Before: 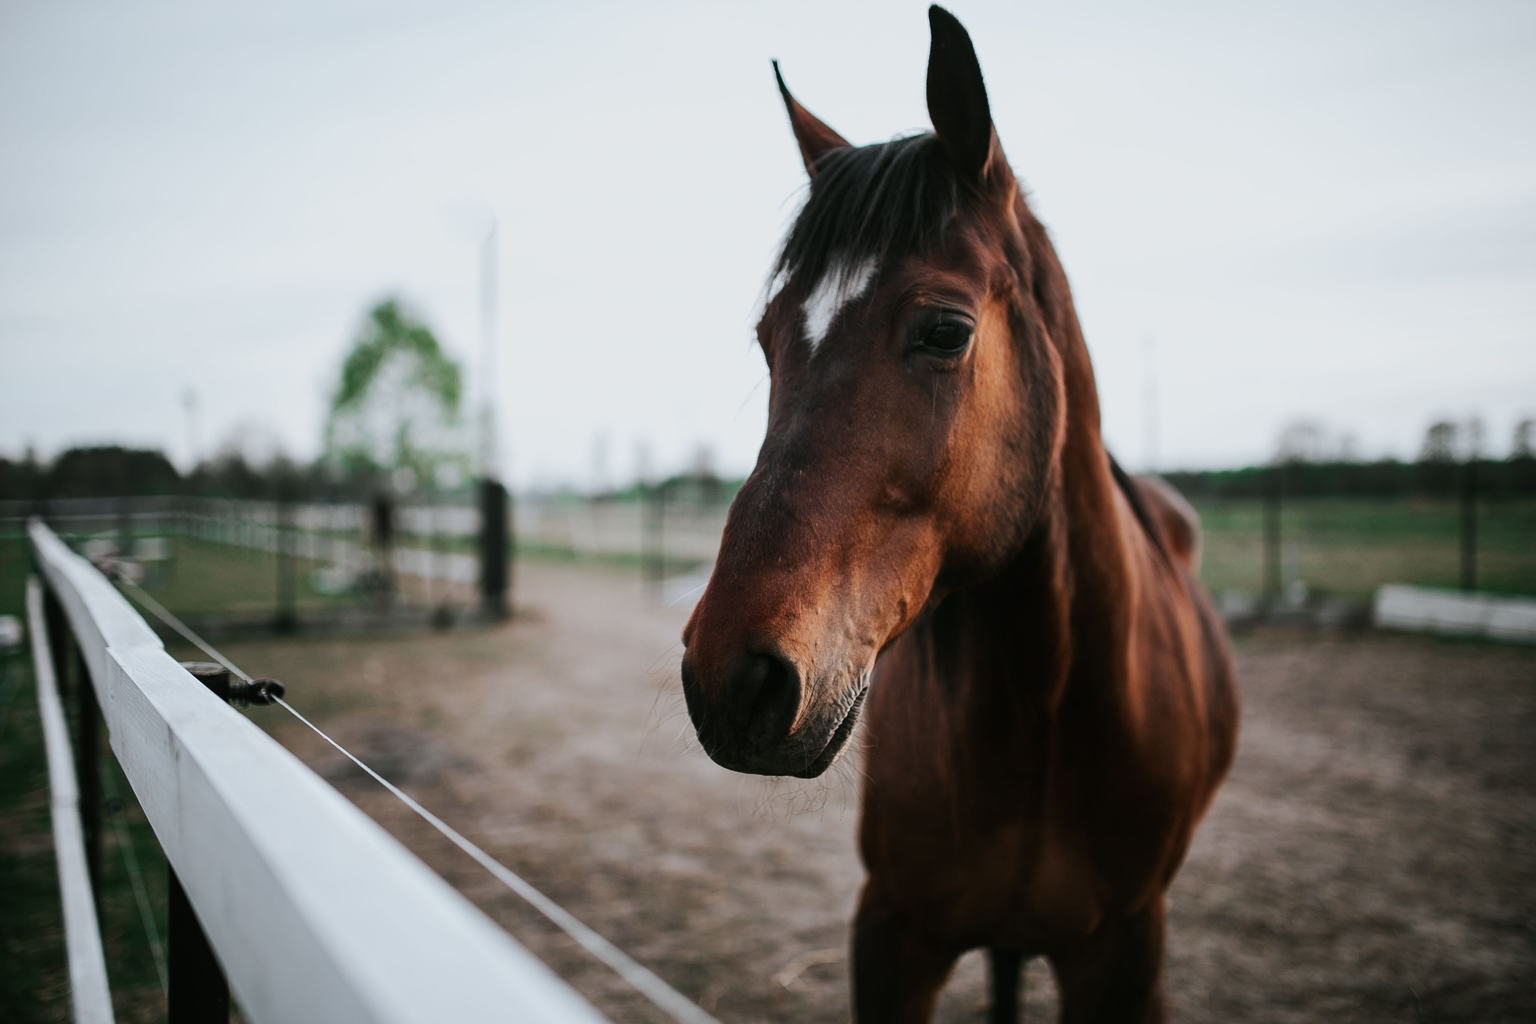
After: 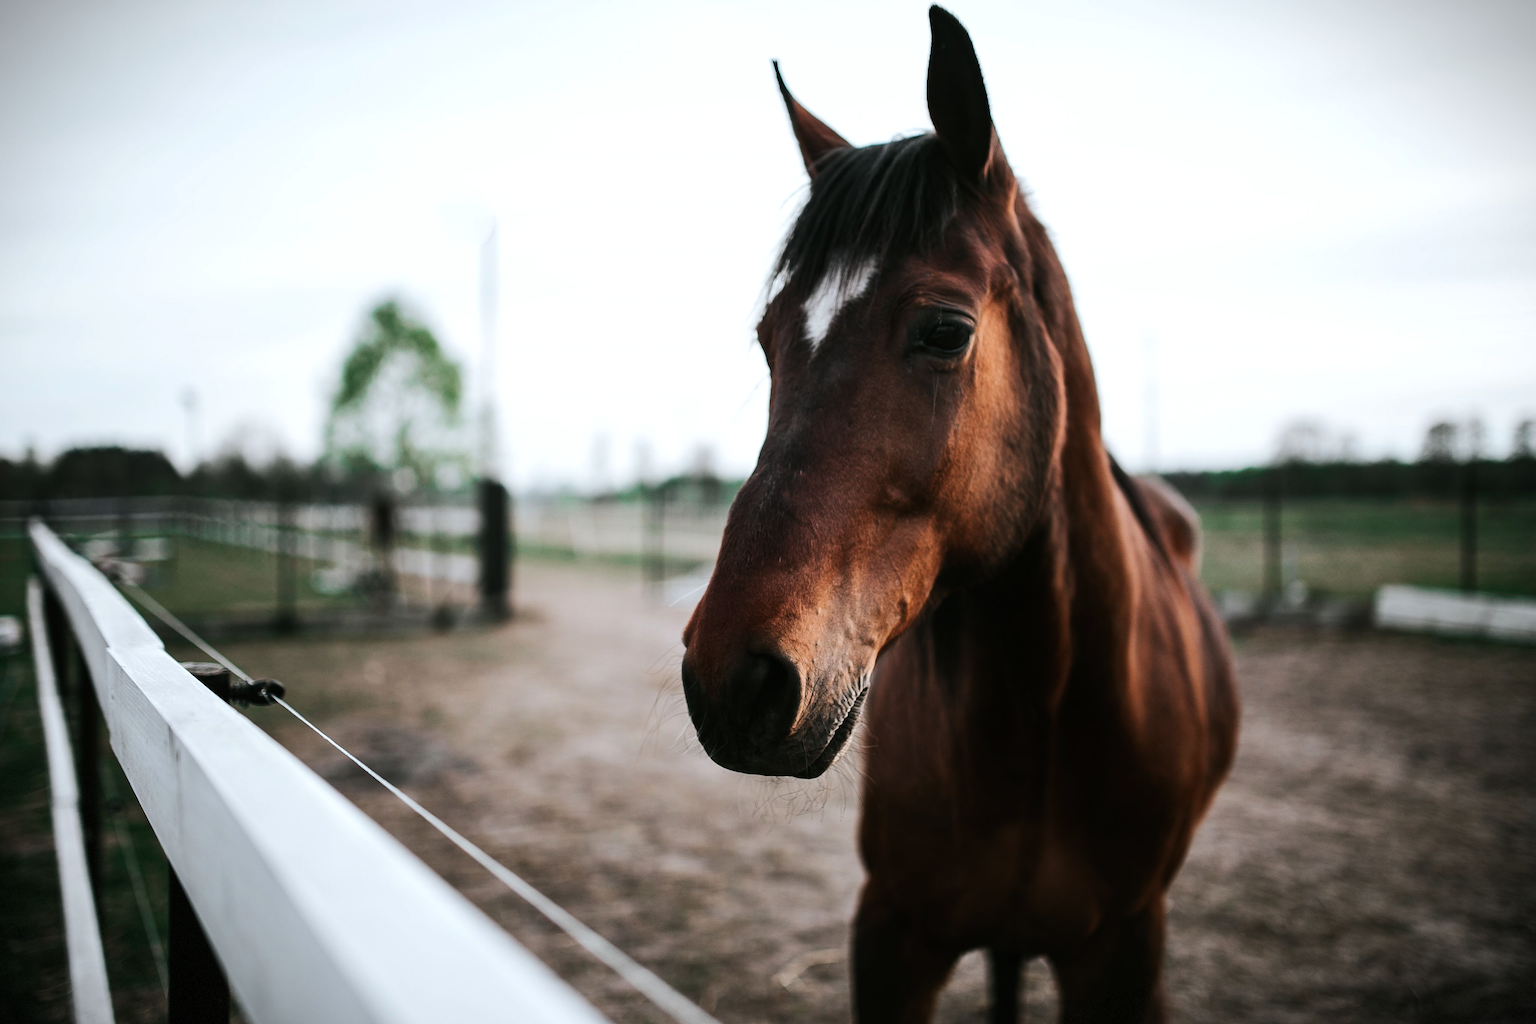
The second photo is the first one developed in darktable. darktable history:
vignetting: fall-off start 100.64%, width/height ratio 1.304, dithering 8-bit output
tone equalizer: -8 EV -0.425 EV, -7 EV -0.385 EV, -6 EV -0.331 EV, -5 EV -0.216 EV, -3 EV 0.255 EV, -2 EV 0.339 EV, -1 EV 0.39 EV, +0 EV 0.444 EV, edges refinement/feathering 500, mask exposure compensation -1.57 EV, preserve details no
